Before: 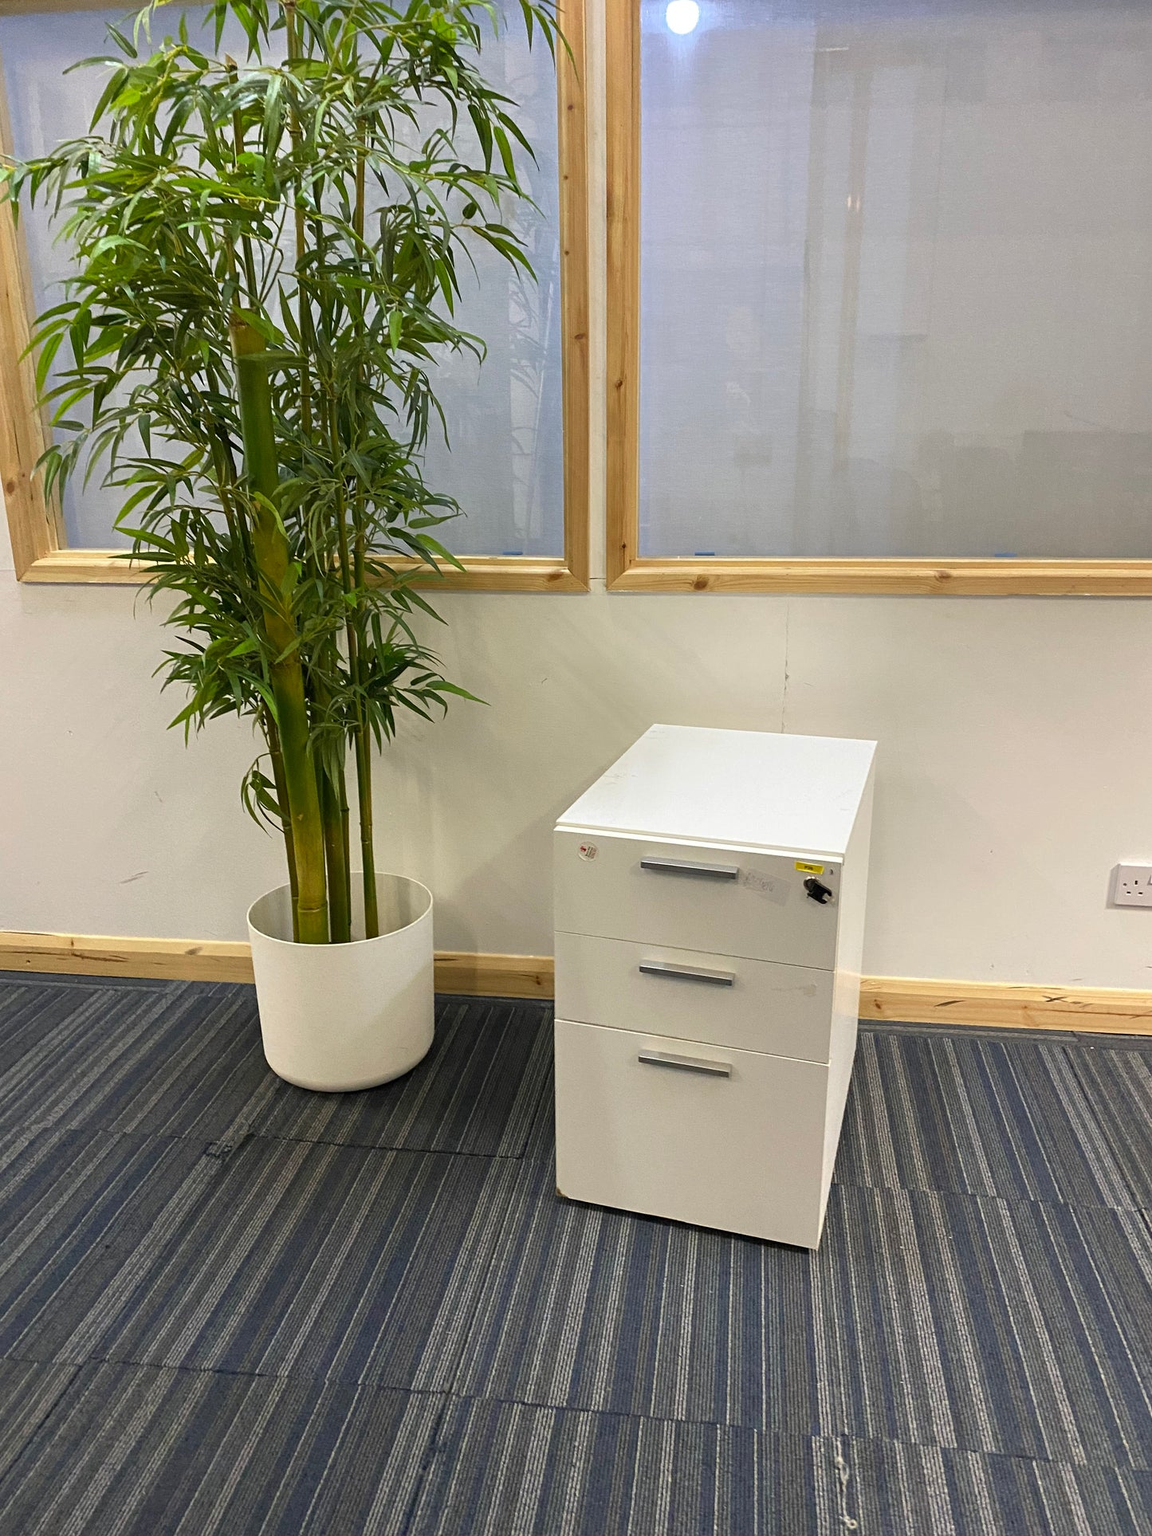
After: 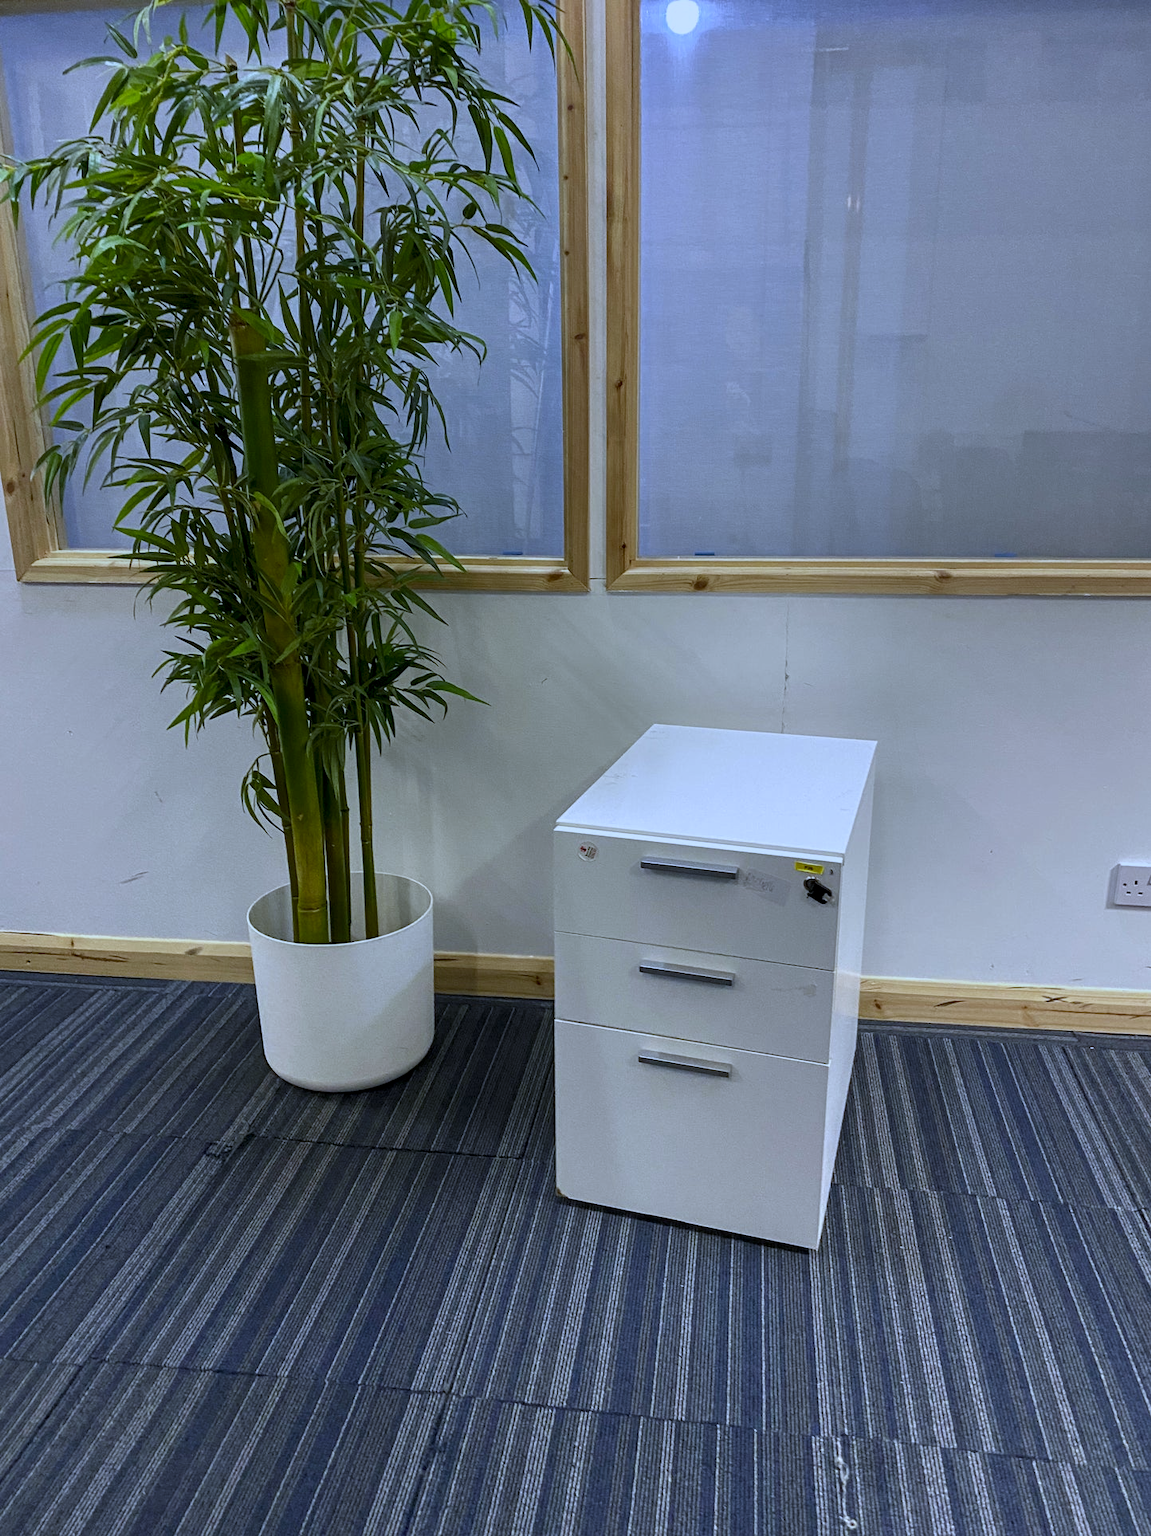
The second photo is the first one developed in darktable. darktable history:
white balance: red 0.871, blue 1.249
local contrast: on, module defaults
contrast brightness saturation: contrast 0.03, brightness -0.04
graduated density: rotation 5.63°, offset 76.9
